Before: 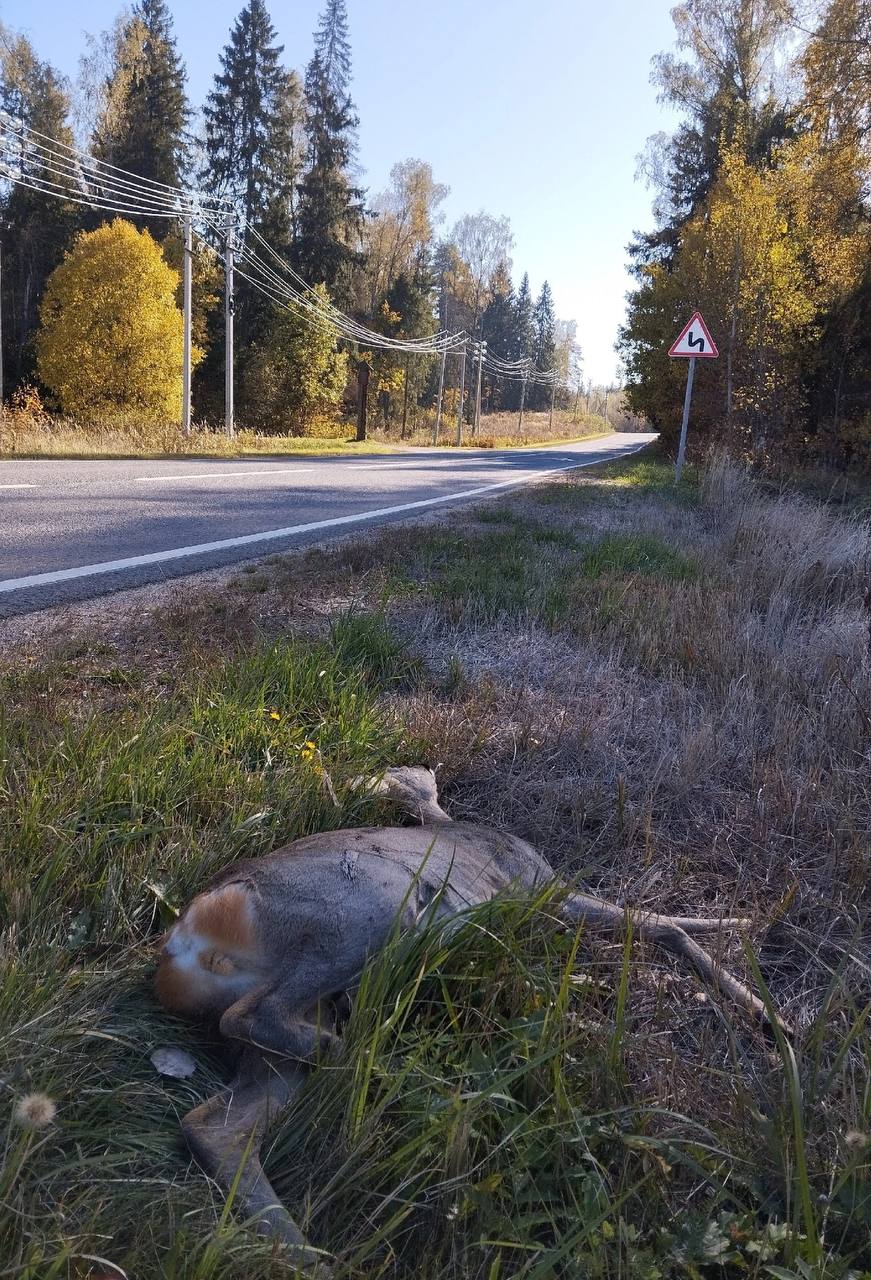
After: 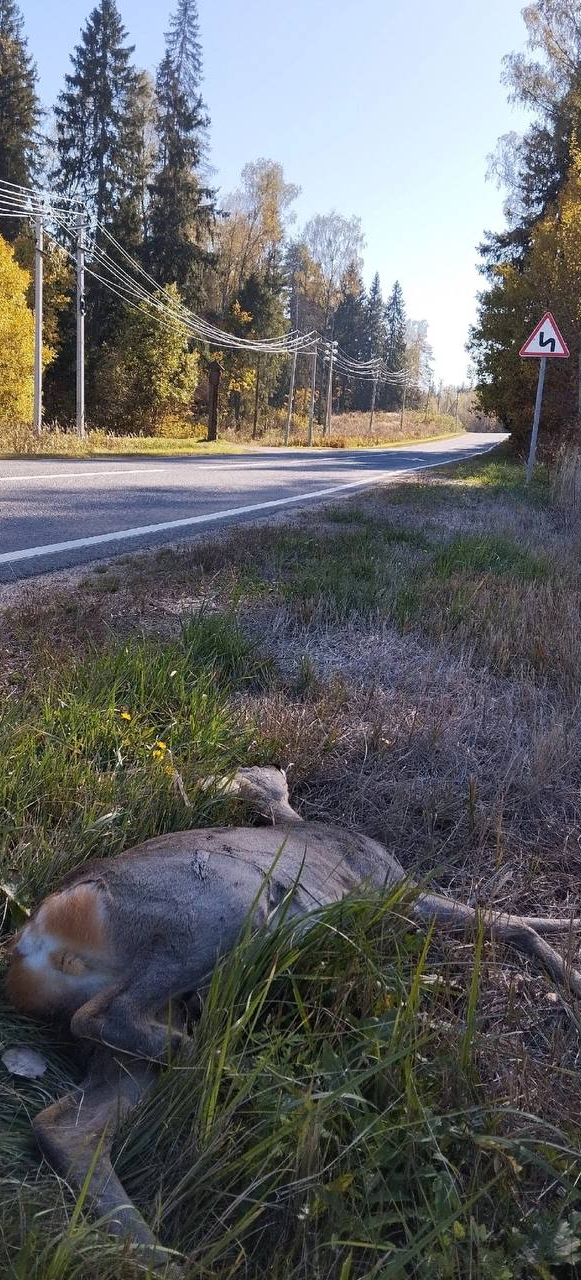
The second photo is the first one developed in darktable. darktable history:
crop: left 17.143%, right 16.109%
